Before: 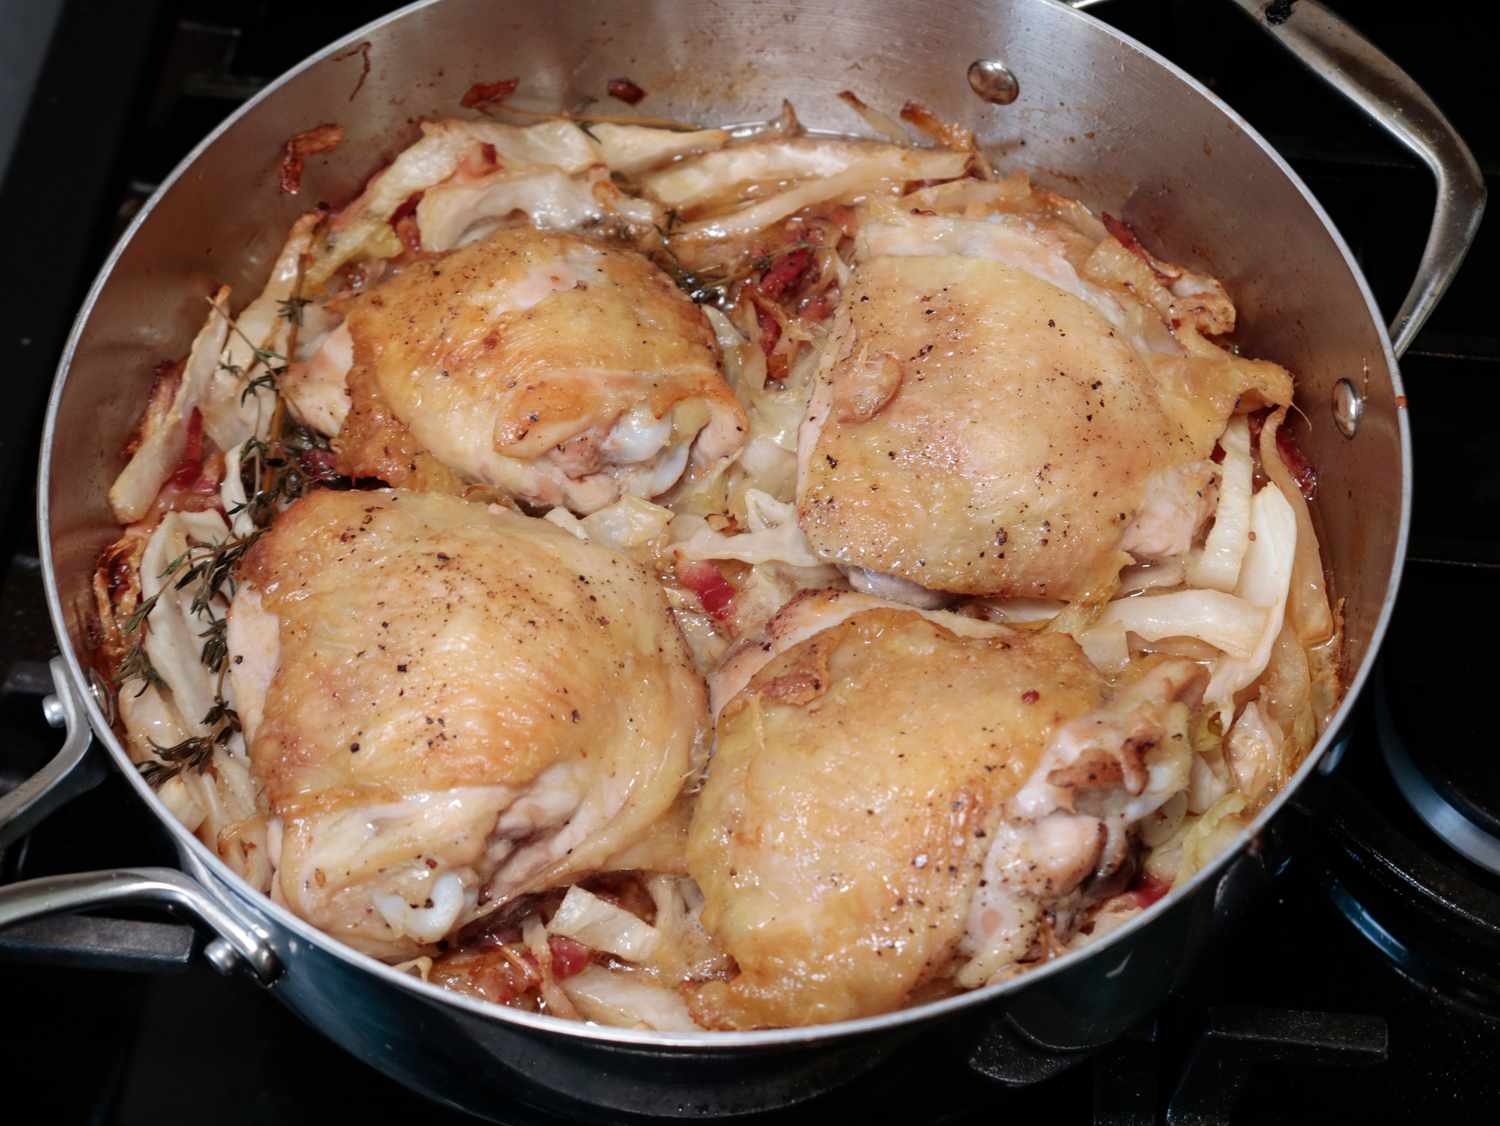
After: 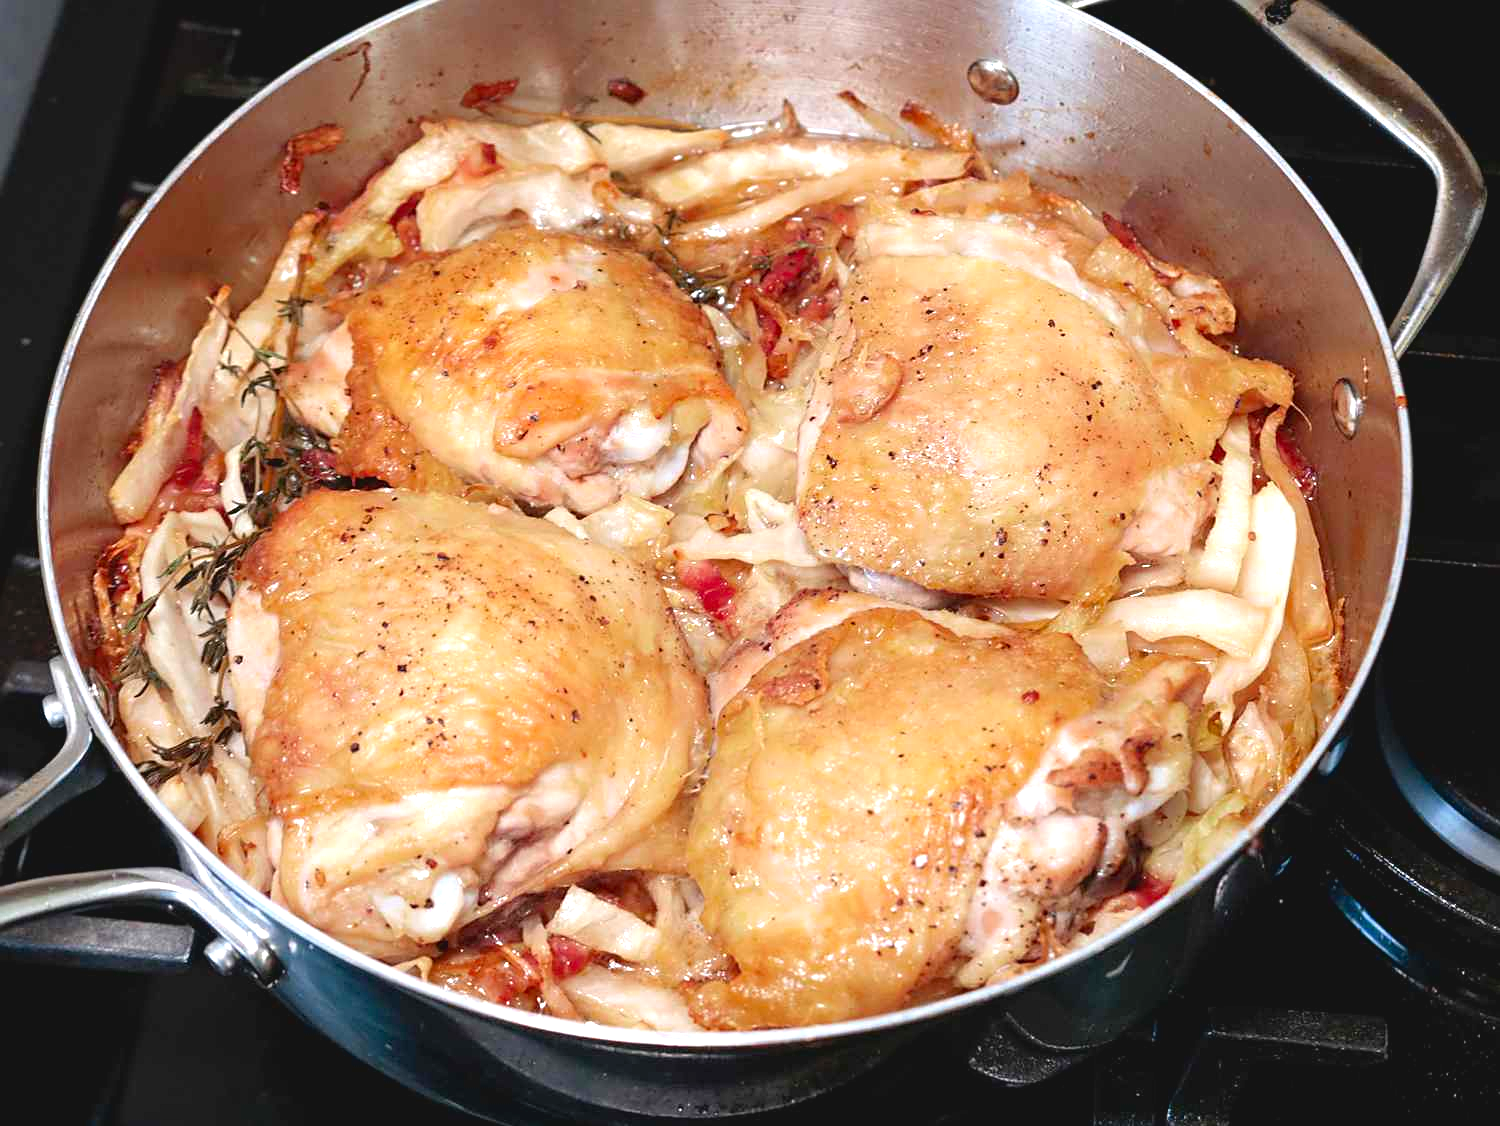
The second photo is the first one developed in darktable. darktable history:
exposure: black level correction 0.001, exposure 1.13 EV, compensate exposure bias true, compensate highlight preservation false
color zones: curves: ch0 [(0, 0.444) (0.143, 0.442) (0.286, 0.441) (0.429, 0.441) (0.571, 0.441) (0.714, 0.441) (0.857, 0.442) (1, 0.444)]
contrast brightness saturation: contrast -0.092, brightness 0.042, saturation 0.077
sharpen: on, module defaults
